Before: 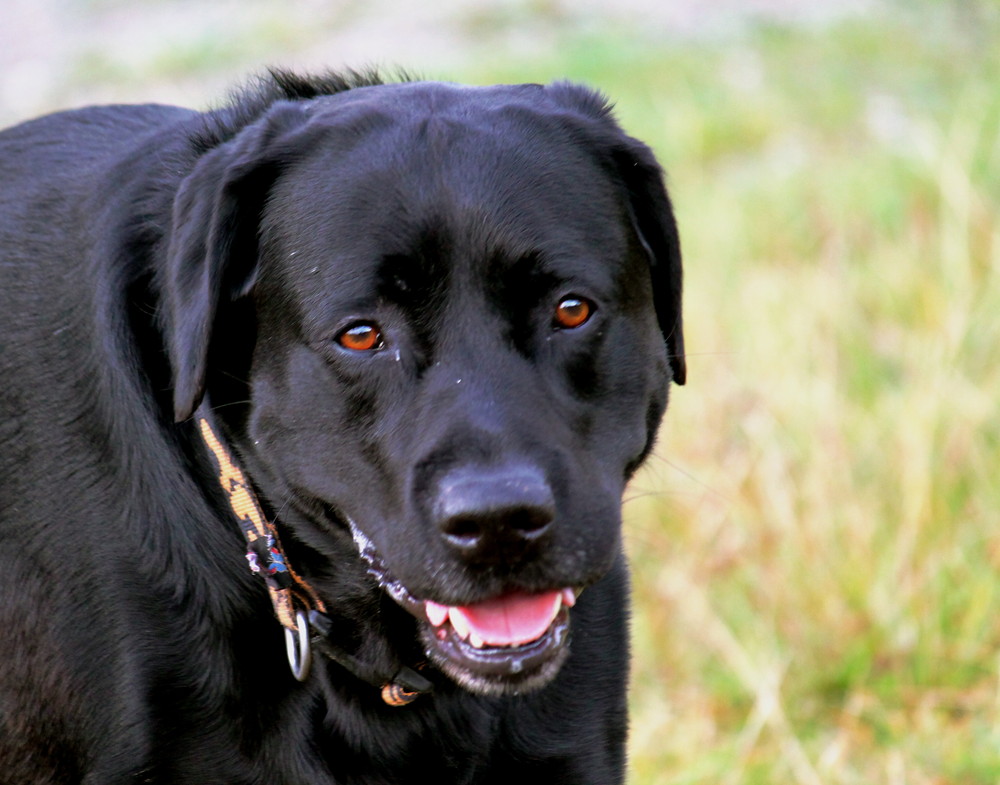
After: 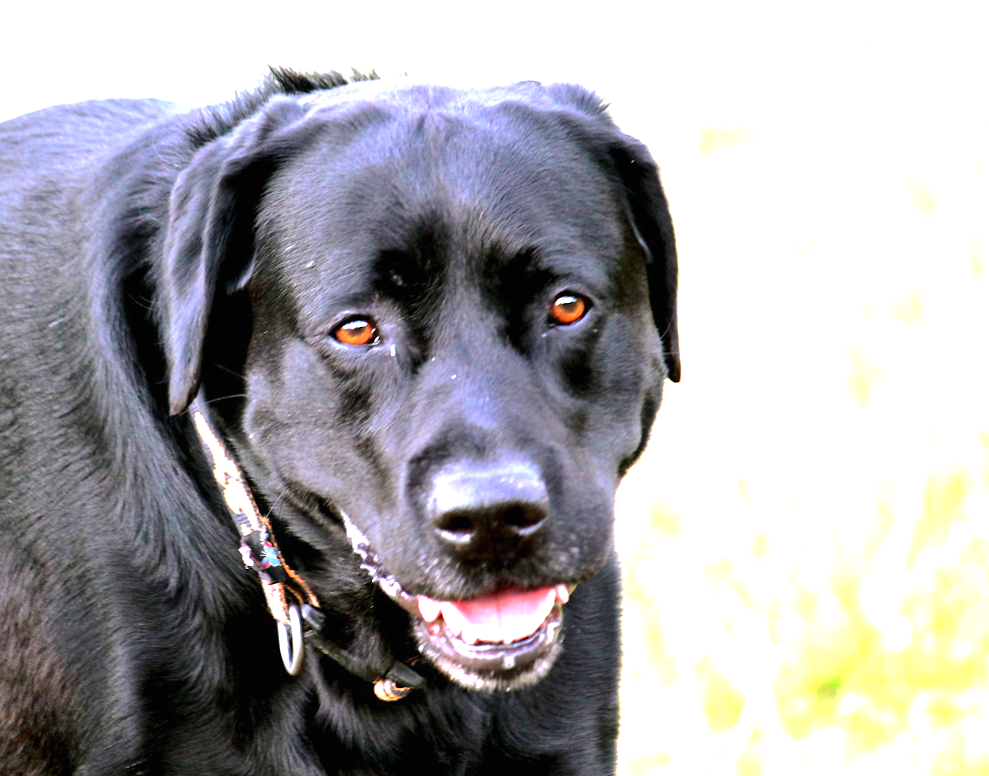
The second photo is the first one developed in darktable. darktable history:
tone equalizer: -8 EV -0.417 EV, -7 EV -0.389 EV, -6 EV -0.333 EV, -5 EV -0.222 EV, -3 EV 0.222 EV, -2 EV 0.333 EV, -1 EV 0.389 EV, +0 EV 0.417 EV, edges refinement/feathering 500, mask exposure compensation -1.57 EV, preserve details no
crop and rotate: angle -0.5°
exposure: black level correction 0, exposure 1.675 EV, compensate exposure bias true, compensate highlight preservation false
